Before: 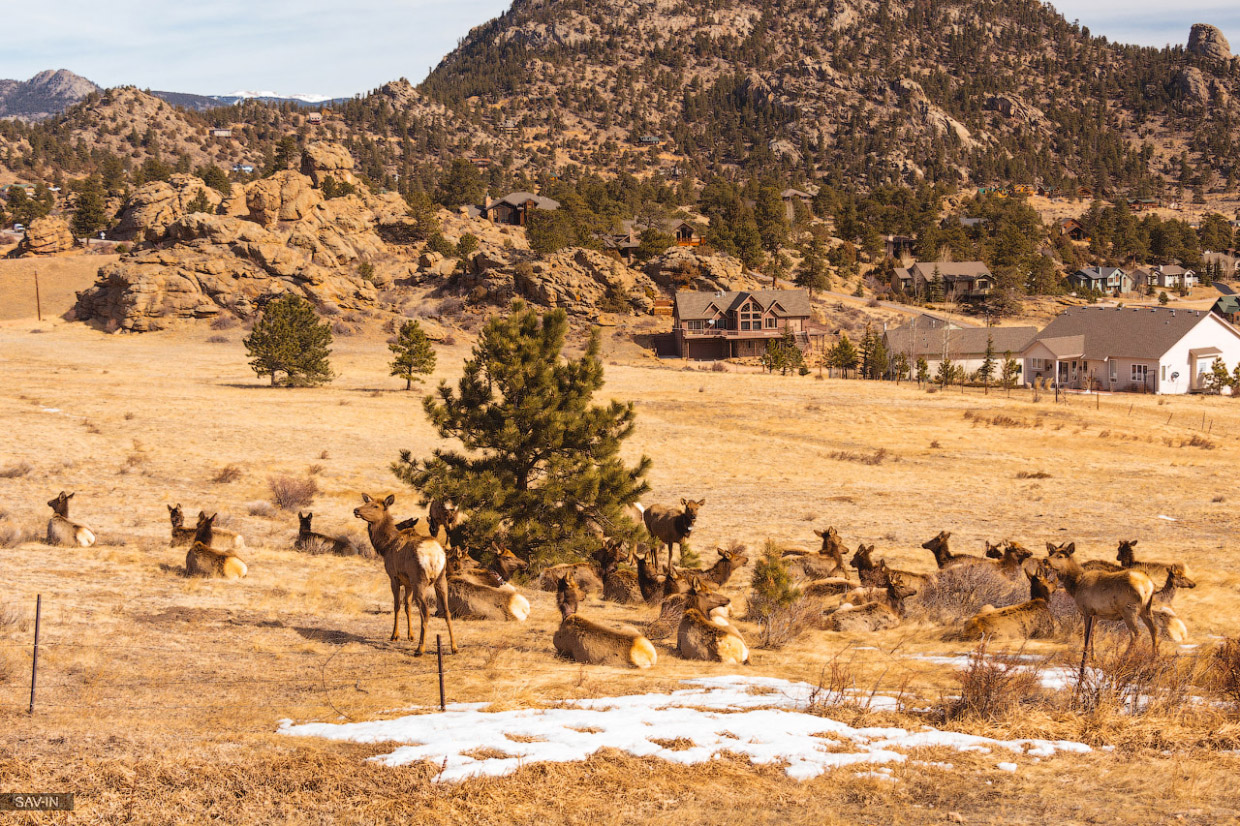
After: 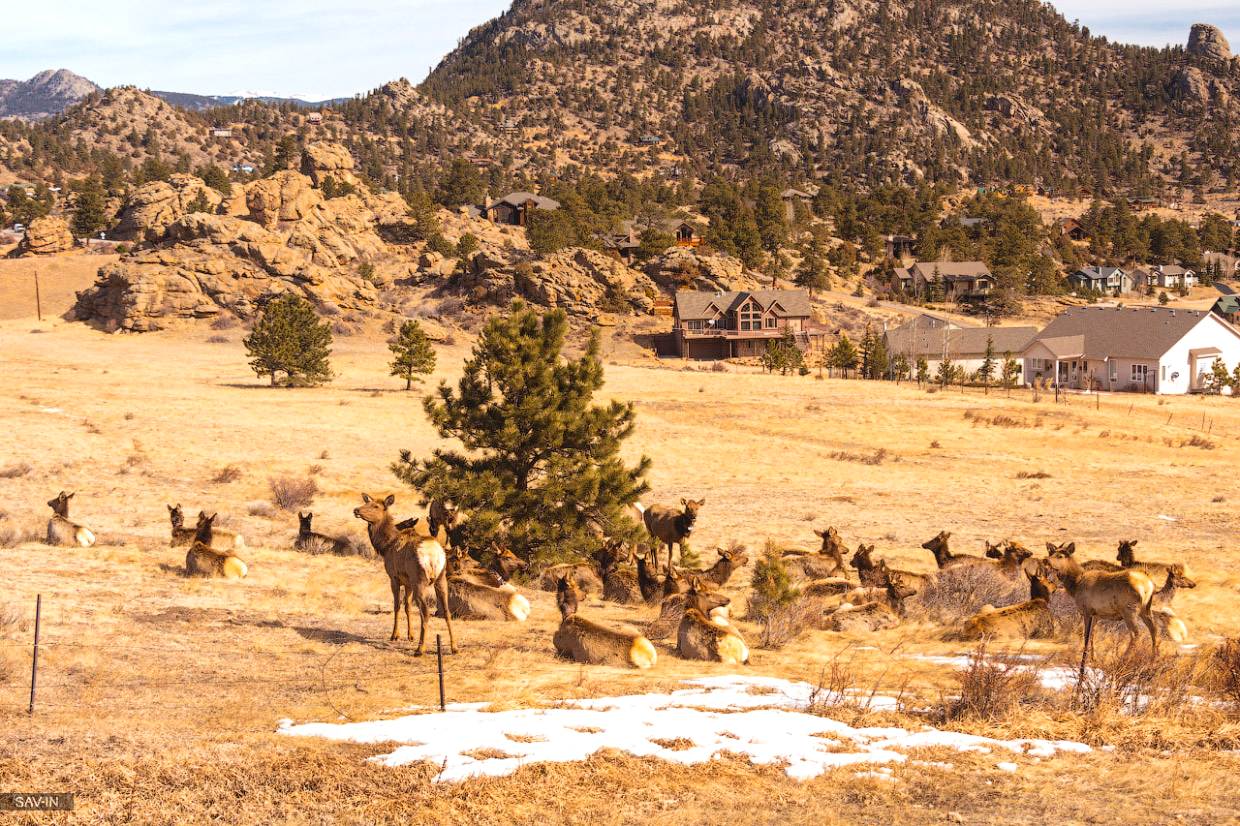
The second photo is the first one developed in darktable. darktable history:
contrast equalizer: y [[0.5, 0.5, 0.472, 0.5, 0.5, 0.5], [0.5 ×6], [0.5 ×6], [0 ×6], [0 ×6]]
exposure: black level correction 0.002, exposure 0.296 EV, compensate exposure bias true, compensate highlight preservation false
